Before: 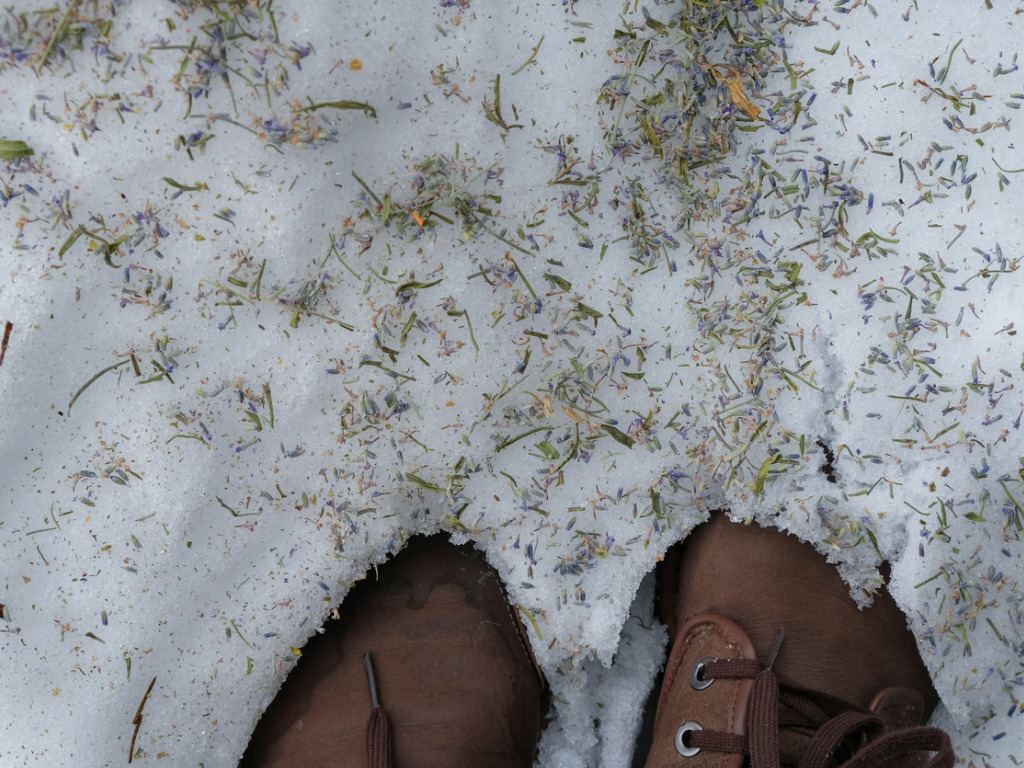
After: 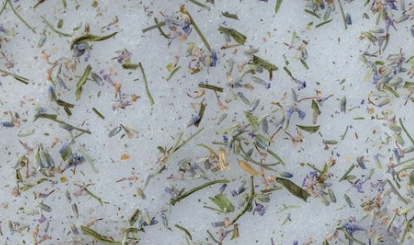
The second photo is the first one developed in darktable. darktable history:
rgb levels: levels [[0.013, 0.434, 0.89], [0, 0.5, 1], [0, 0.5, 1]]
crop: left 31.751%, top 32.172%, right 27.8%, bottom 35.83%
